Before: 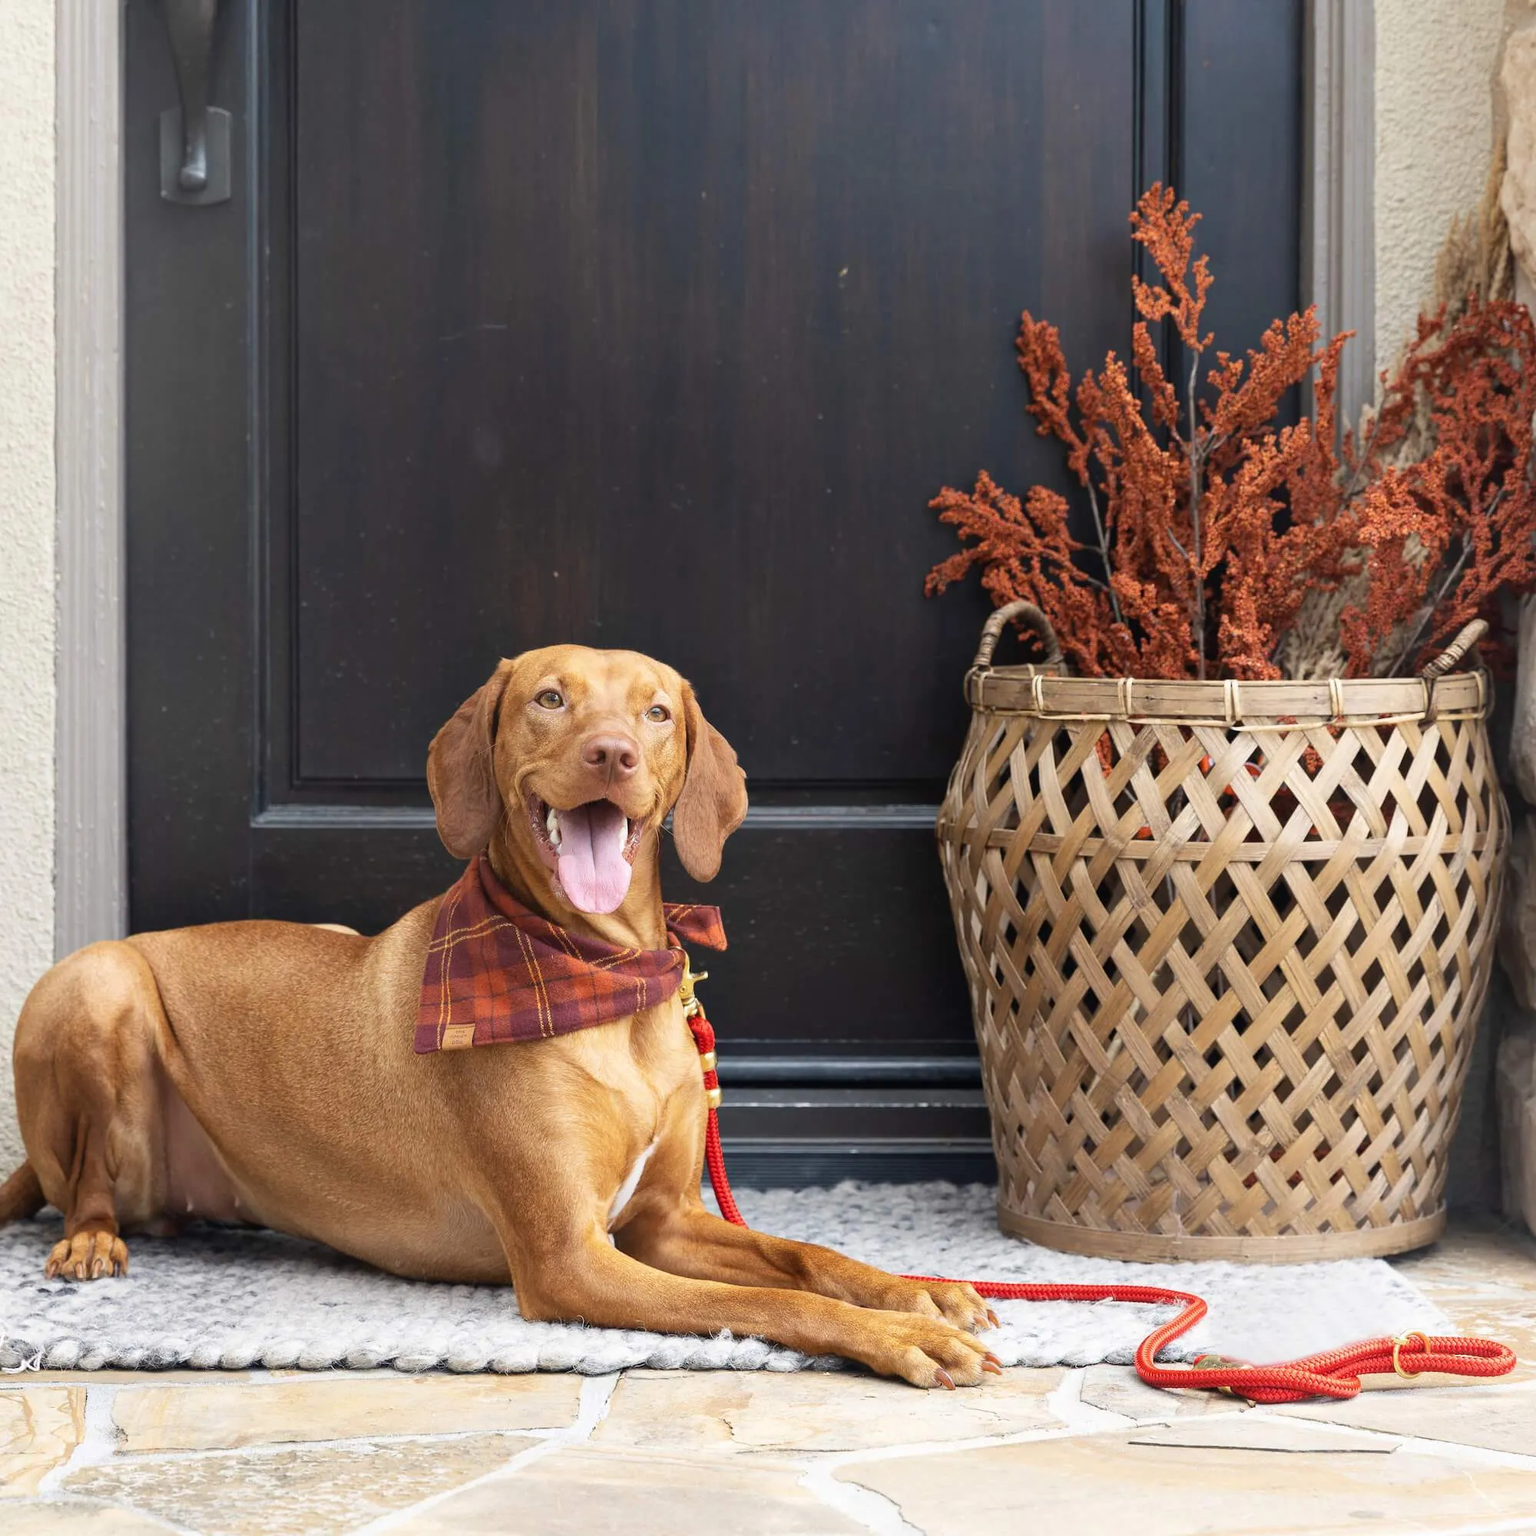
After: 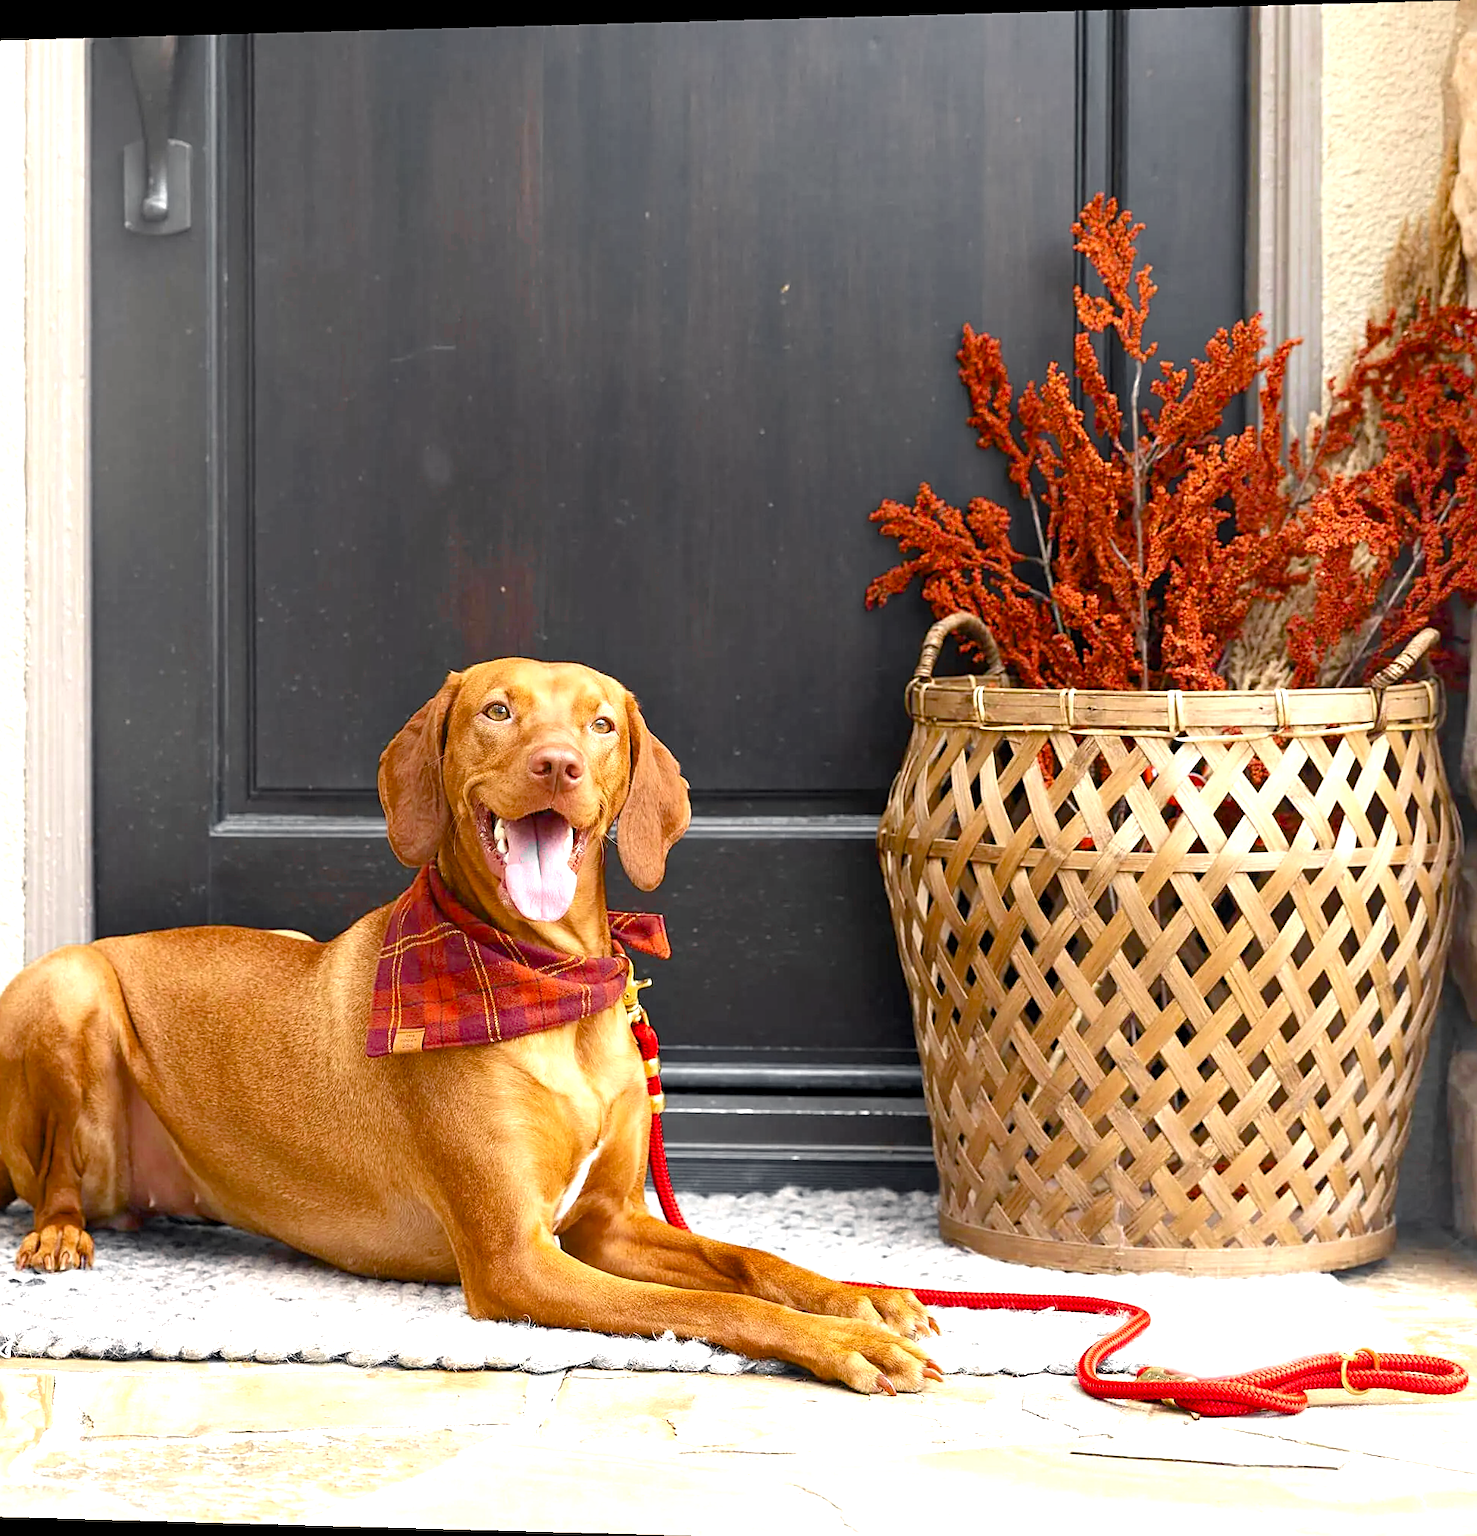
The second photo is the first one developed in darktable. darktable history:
haze removal: strength 0.02, distance 0.25, compatibility mode true, adaptive false
crop and rotate: left 1.774%, right 0.633%, bottom 1.28%
color zones: curves: ch0 [(0.004, 0.388) (0.125, 0.392) (0.25, 0.404) (0.375, 0.5) (0.5, 0.5) (0.625, 0.5) (0.75, 0.5) (0.875, 0.5)]; ch1 [(0, 0.5) (0.125, 0.5) (0.25, 0.5) (0.375, 0.124) (0.524, 0.124) (0.645, 0.128) (0.789, 0.132) (0.914, 0.096) (0.998, 0.068)]
rotate and perspective: lens shift (horizontal) -0.055, automatic cropping off
exposure: black level correction 0, exposure 1.1 EV, compensate highlight preservation false
sharpen: on, module defaults
color balance rgb: shadows lift › chroma 1%, shadows lift › hue 240.84°, highlights gain › chroma 2%, highlights gain › hue 73.2°, global offset › luminance -0.5%, perceptual saturation grading › global saturation 20%, perceptual saturation grading › highlights -25%, perceptual saturation grading › shadows 50%, global vibrance 25.26%
